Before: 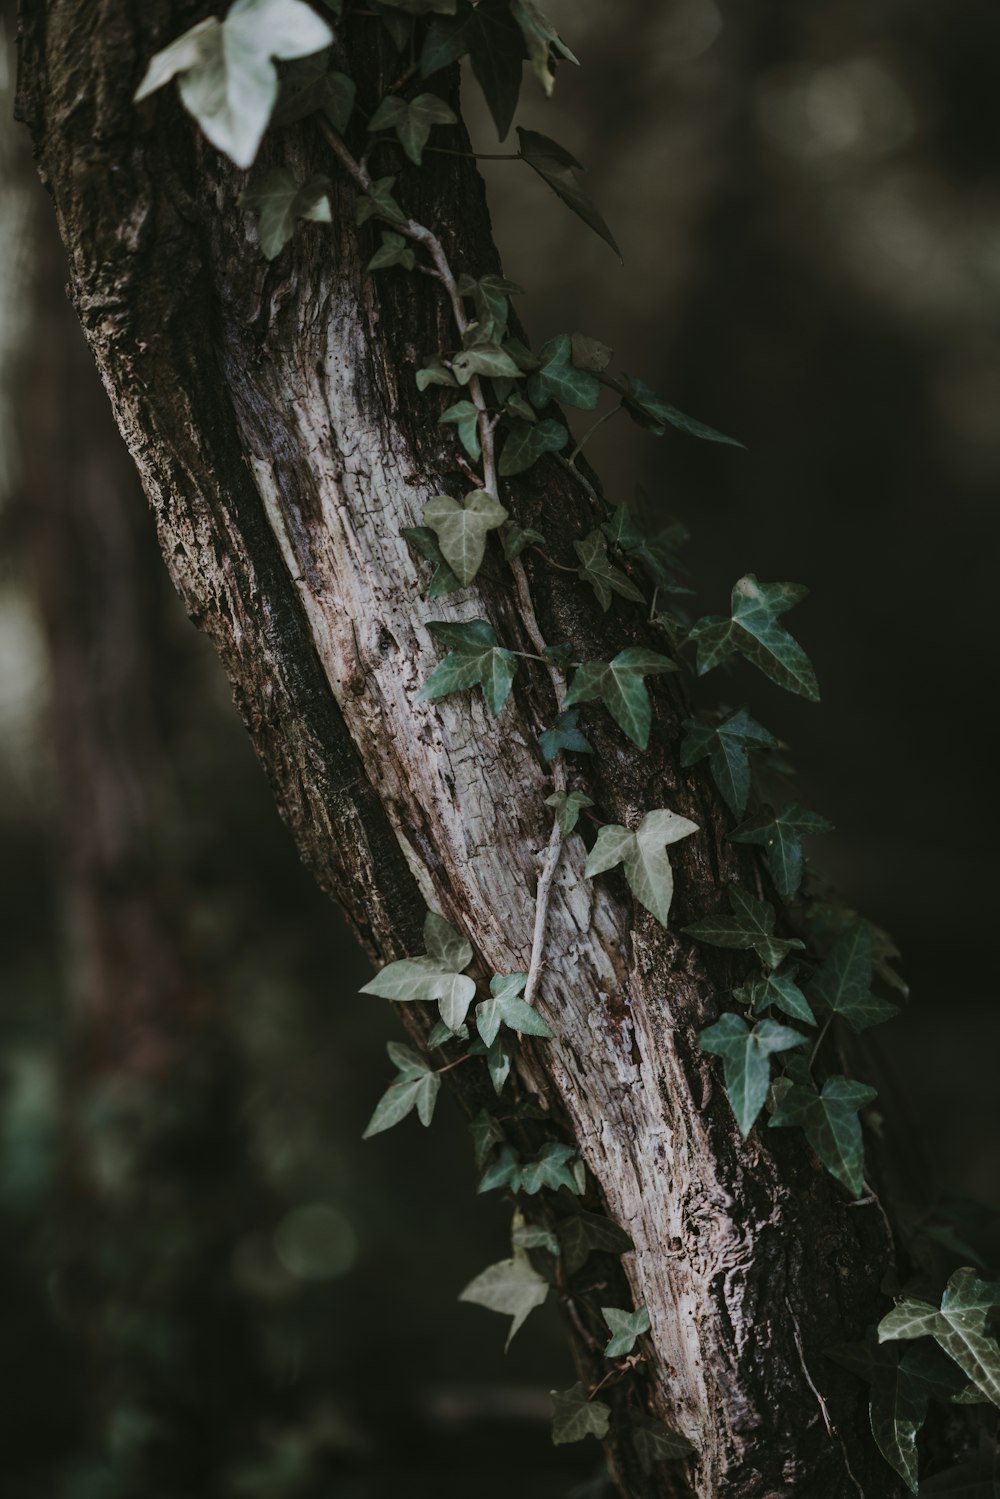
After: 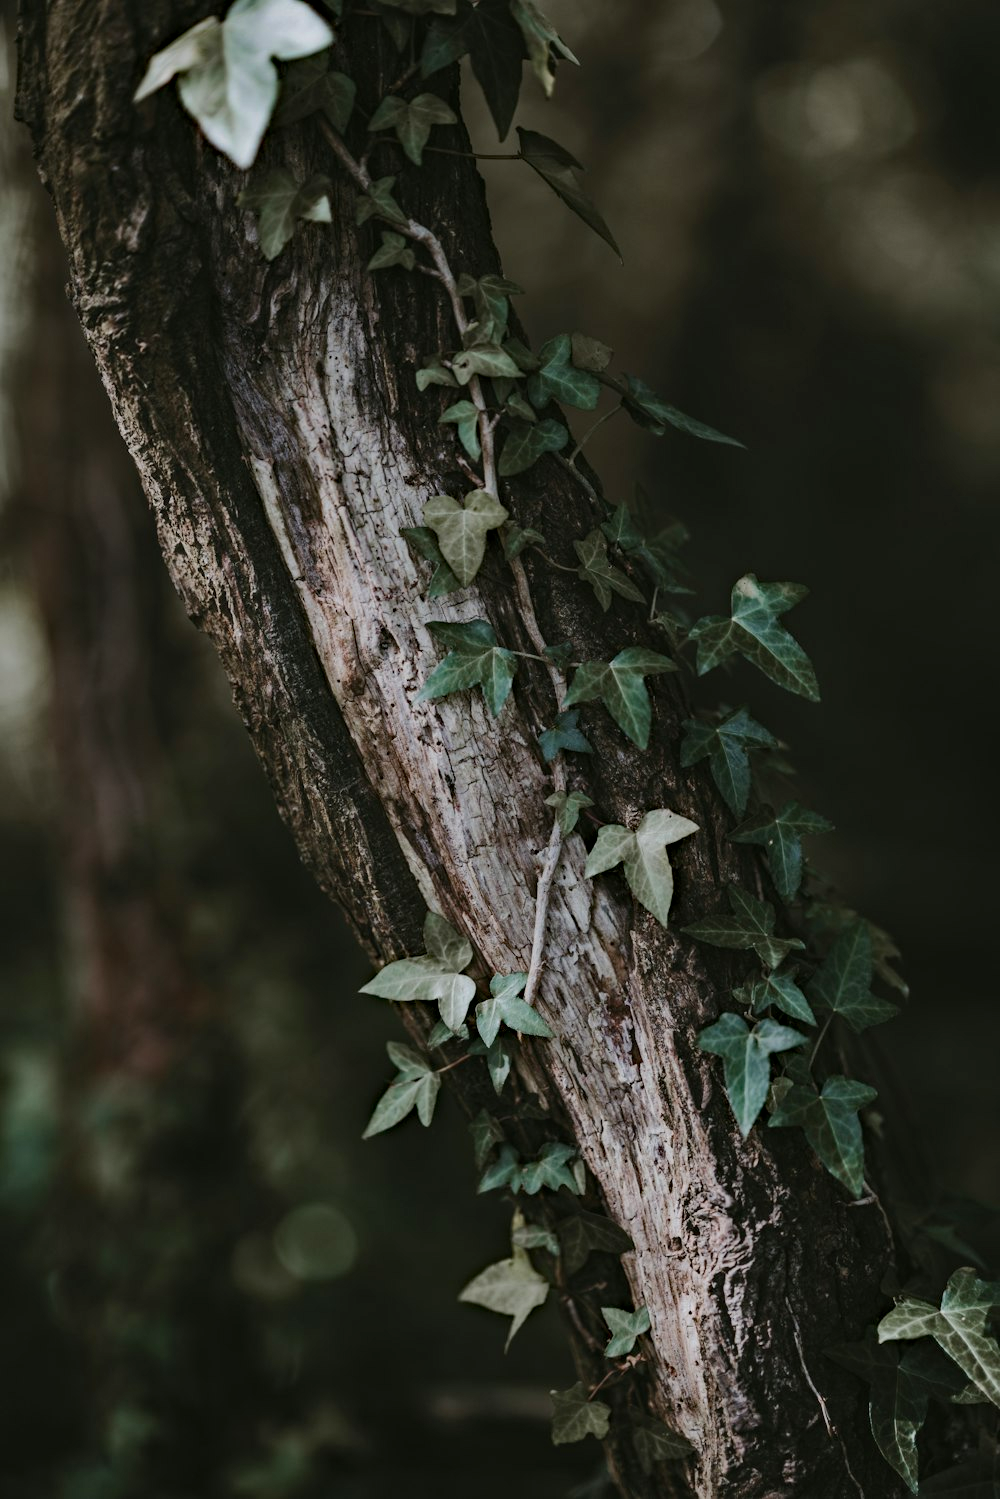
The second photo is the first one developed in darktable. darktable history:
haze removal: strength 0.29, distance 0.25, compatibility mode true, adaptive false
shadows and highlights: shadows 29.32, highlights -29.32, low approximation 0.01, soften with gaussian
